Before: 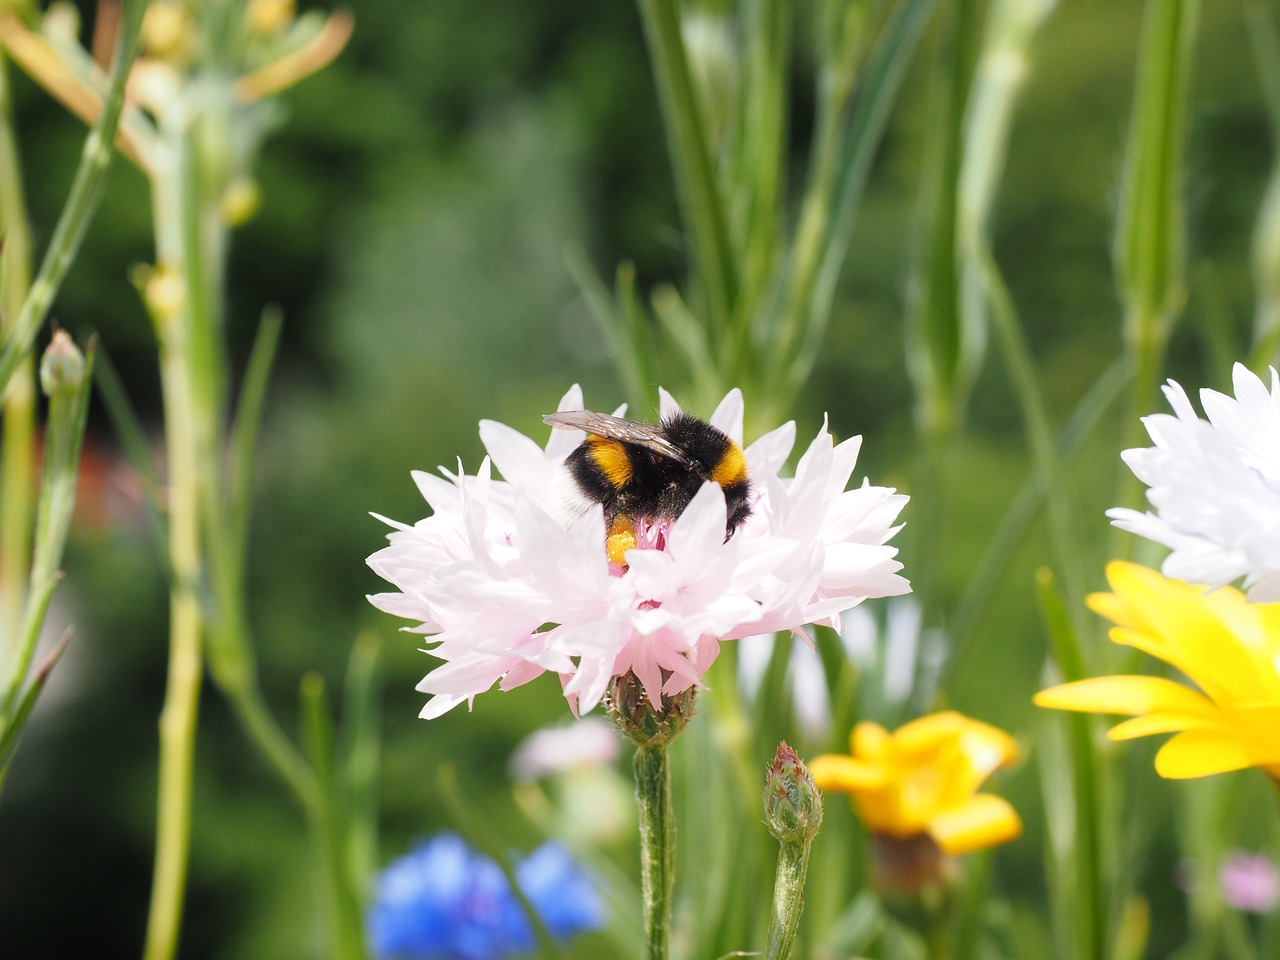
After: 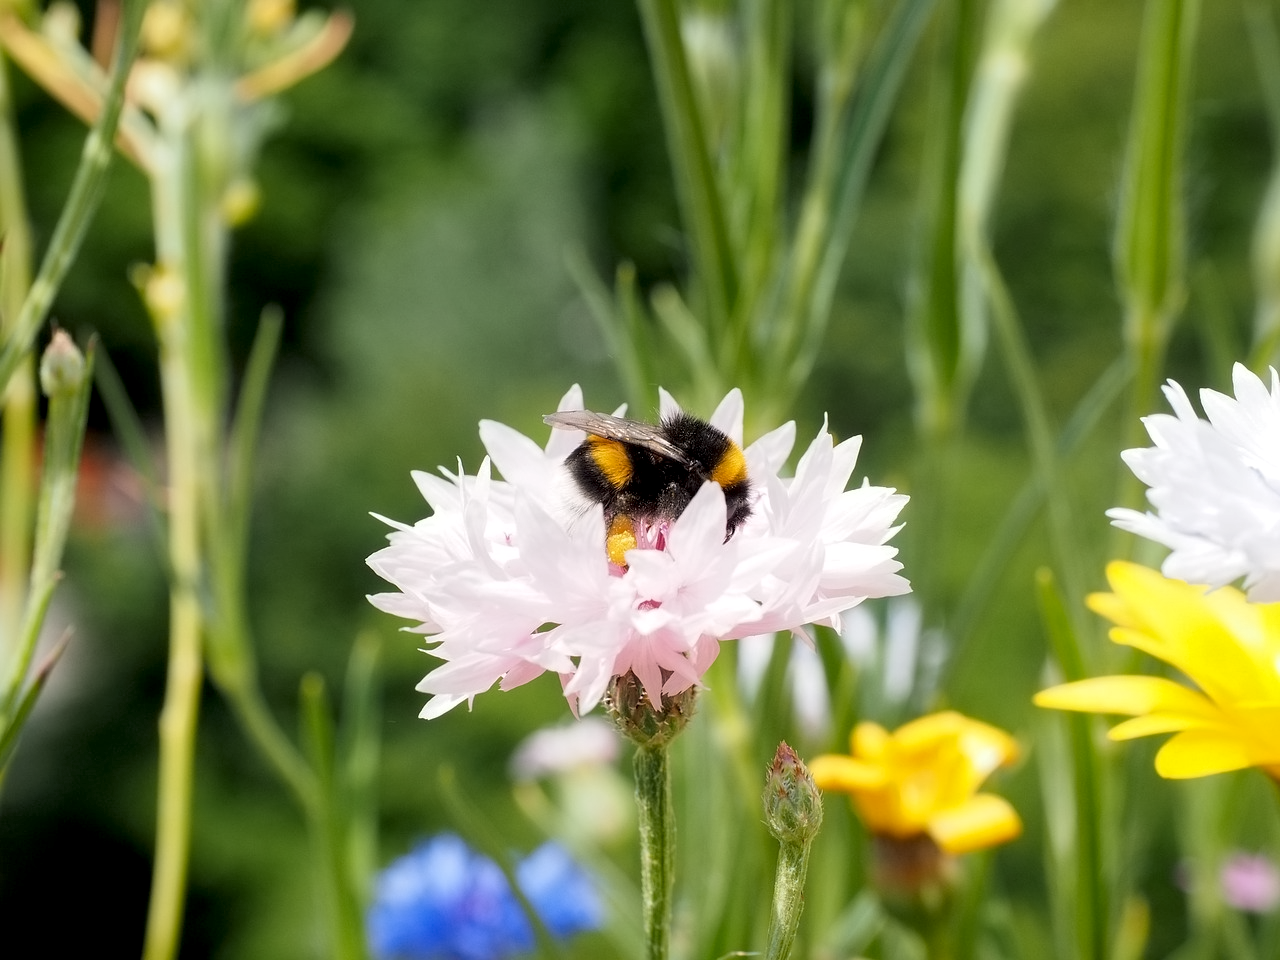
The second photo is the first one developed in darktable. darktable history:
contrast equalizer: y [[0.5 ×6], [0.5 ×6], [0.5 ×6], [0 ×6], [0, 0.039, 0.251, 0.29, 0.293, 0.292]]
exposure: black level correction 0.009, exposure 0.015 EV, compensate highlight preservation false
shadows and highlights: shadows 25.55, highlights -26.09
